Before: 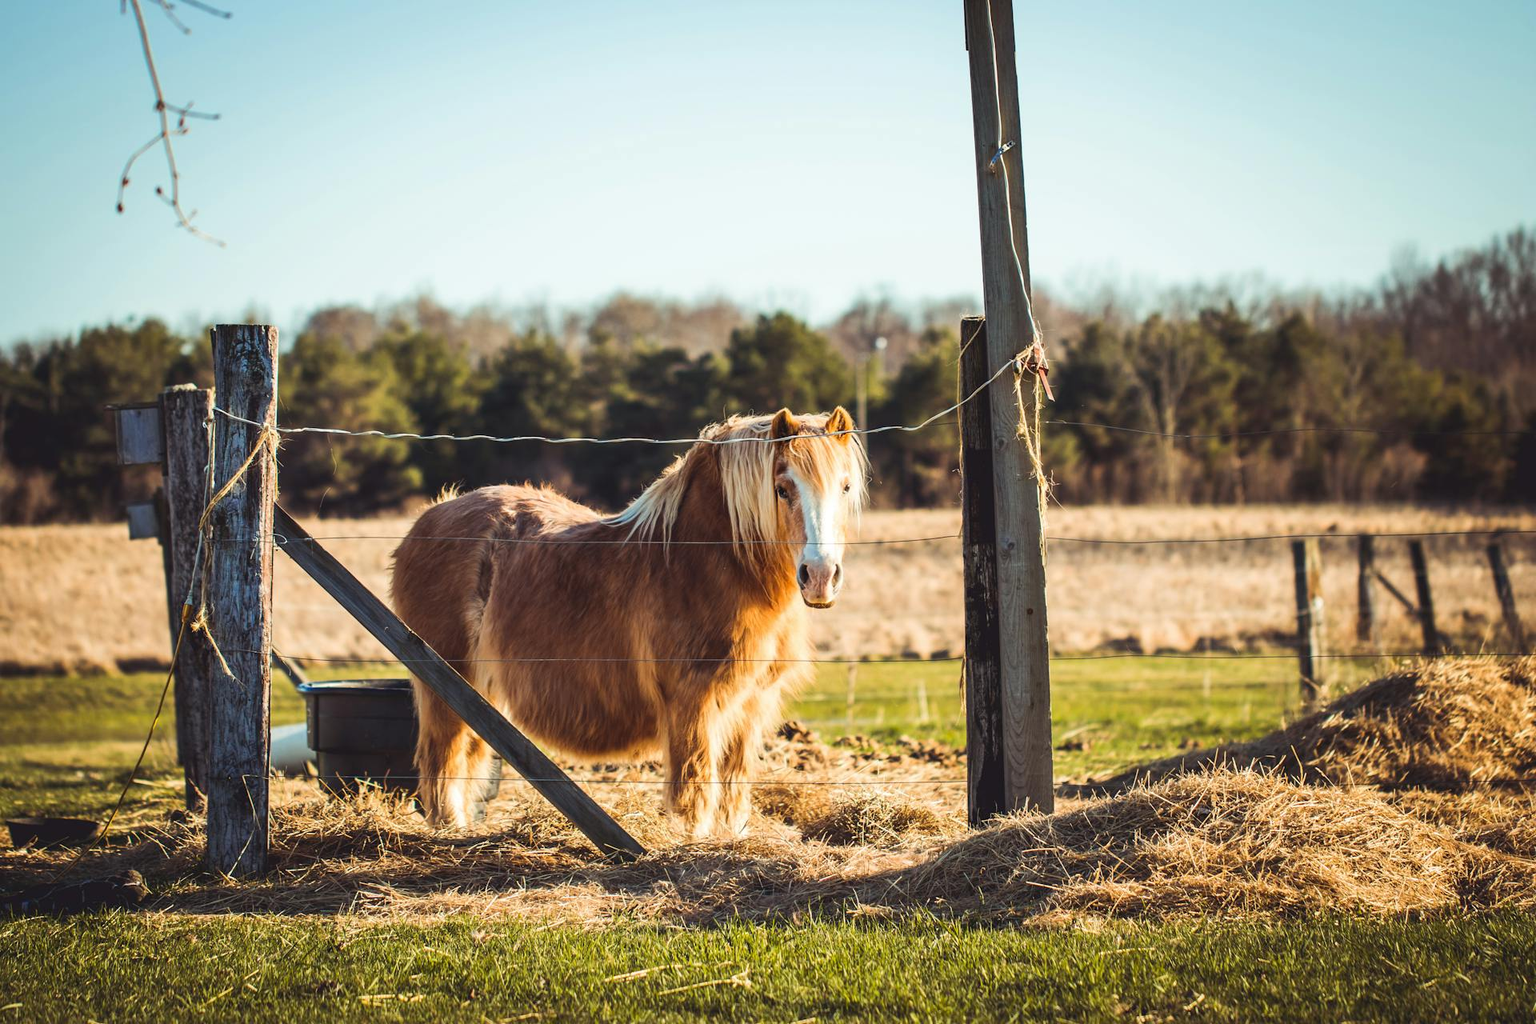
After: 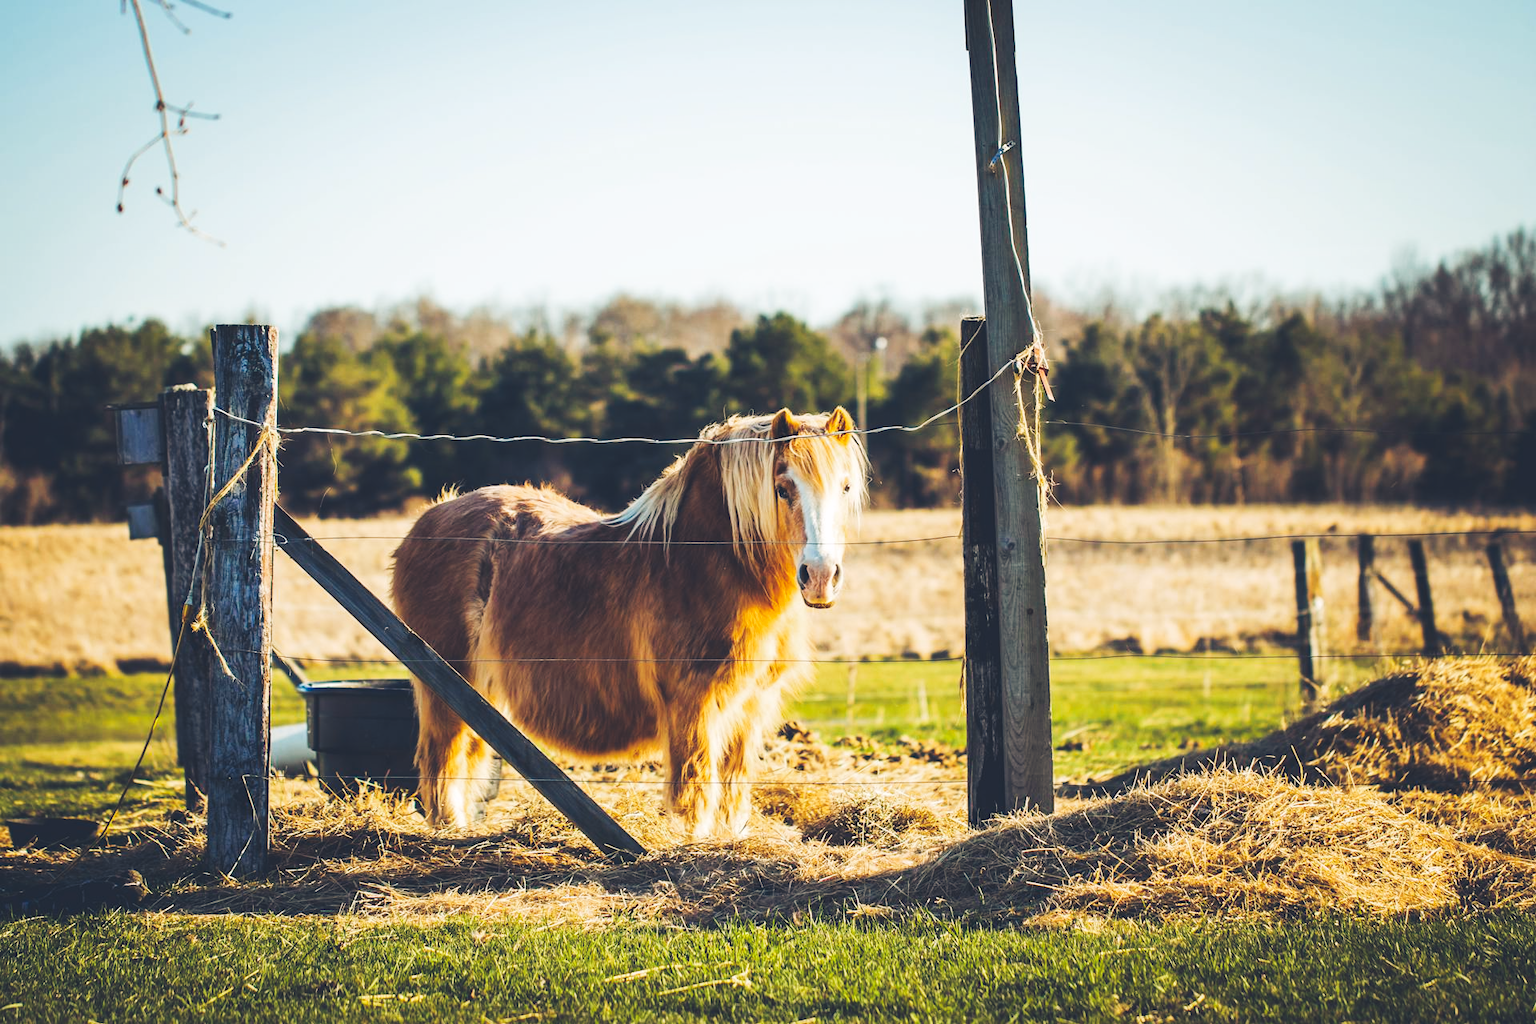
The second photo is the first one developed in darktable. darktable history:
tone curve: curves: ch0 [(0, 0) (0.003, 0.117) (0.011, 0.125) (0.025, 0.133) (0.044, 0.144) (0.069, 0.152) (0.1, 0.167) (0.136, 0.186) (0.177, 0.21) (0.224, 0.244) (0.277, 0.295) (0.335, 0.357) (0.399, 0.445) (0.468, 0.531) (0.543, 0.629) (0.623, 0.716) (0.709, 0.803) (0.801, 0.876) (0.898, 0.939) (1, 1)], preserve colors none
color look up table: target L [94.04, 90.62, 86.75, 87.57, 61.88, 65.76, 65.03, 56.6, 45.07, 31.92, 21.86, 3.447, 200.4, 90.16, 78.99, 74.8, 70.09, 65.34, 55.85, 58.74, 55.66, 57.85, 55.97, 47.96, 46.61, 46.05, 30.95, 30.31, 19.6, 73.15, 70.86, 59.28, 59.81, 53.18, 57.61, 44.5, 42.78, 33.56, 36.55, 32.67, 27.22, 11.36, 8.863, 84.56, 68.39, 67.02, 65.94, 45.86, 44.77], target a [-25.98, -24.71, -36.76, -41.34, -52.78, -52.95, -21.78, -16.14, -27.7, -31.53, -24.74, -8.24, 0, 6.678, 8.971, 24.39, 33.16, 1.448, 49.99, 5.829, 54.42, 25.71, 34.92, 67.46, 59.47, 56.7, 4.892, -2.713, 24.13, 26.88, 46.61, 59.27, 51.33, 81.36, 72.41, 62.62, 35.5, 23.09, 57.41, 57.62, 35.84, 29.62, 3.36, -5.722, -20.98, -33.25, -2.089, -6.012, -21.88], target b [75.47, 10.16, 40.4, 4.442, 42.41, 25.98, 24.24, 9.313, 33.64, 14.27, 1.93, -16.88, 0, 2.386, 74.76, 34.44, 21.2, 60.75, 56.77, 4.467, 28.33, 24.24, 59.51, 9.802, 32.36, 47.68, -1.847, 24.75, 11.01, -23.28, -41.9, -12.88, -15.66, -45.56, -60.55, -10.94, -83.34, -68.02, -27.02, -61.2, -18, -53.34, -38.01, -20.08, -26.76, -2.365, -48.74, -43.84, -8.454], num patches 49
